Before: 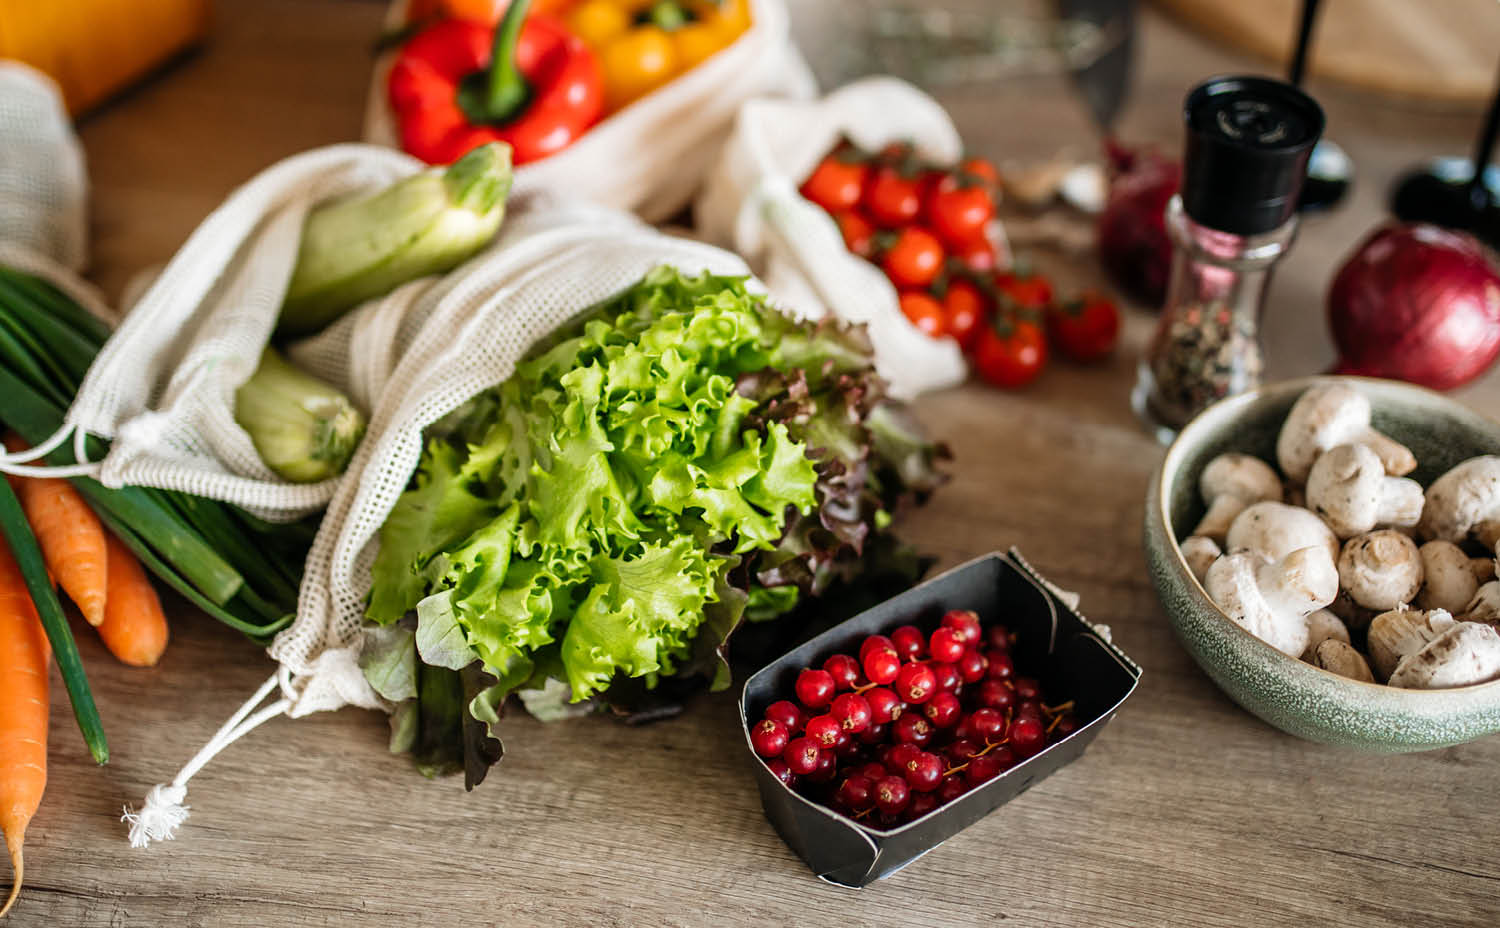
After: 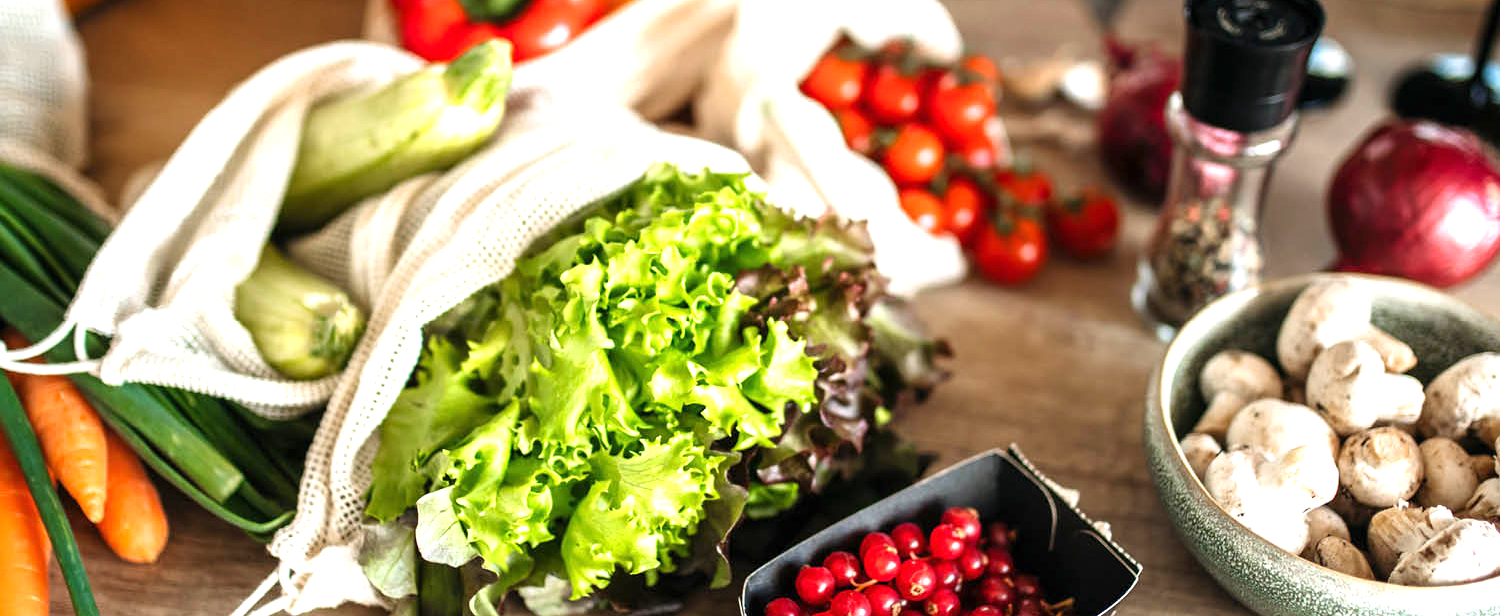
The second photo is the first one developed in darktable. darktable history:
crop: top 11.153%, bottom 22.407%
exposure: black level correction 0, exposure 0.896 EV, compensate exposure bias true, compensate highlight preservation false
